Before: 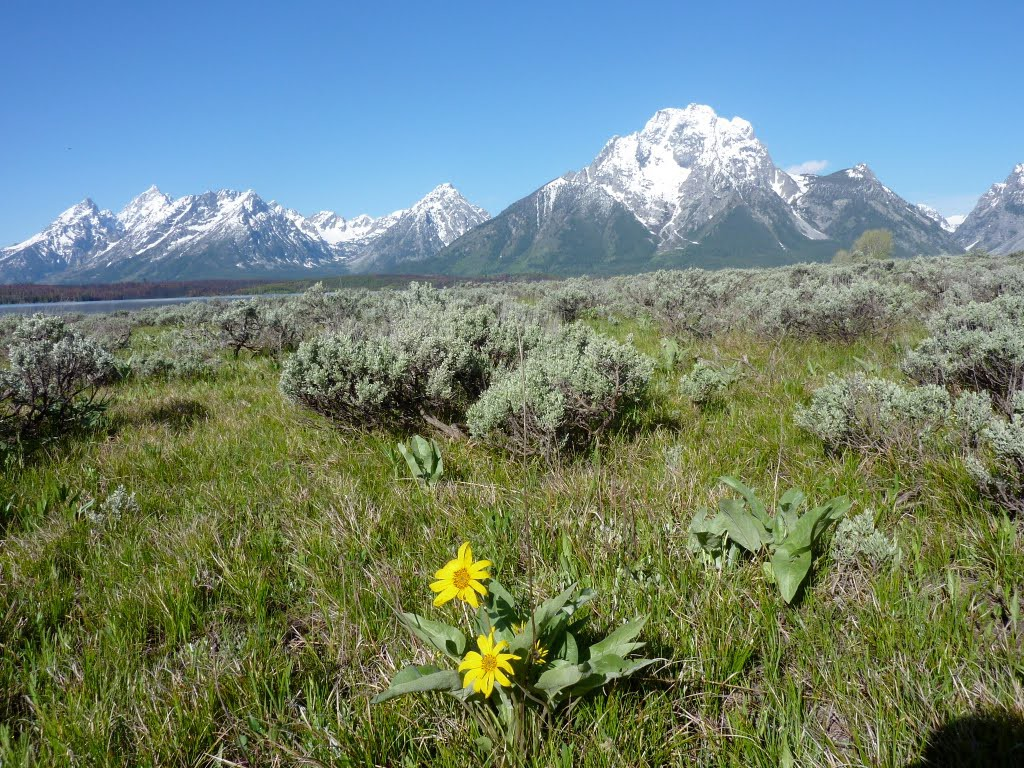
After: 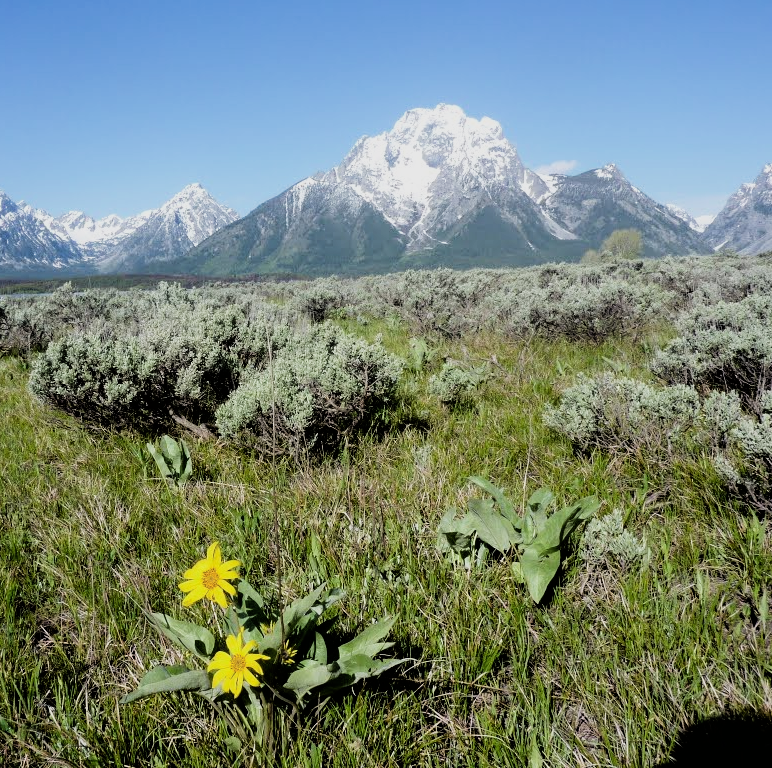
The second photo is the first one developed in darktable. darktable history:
crop and rotate: left 24.6%
filmic rgb: black relative exposure -5 EV, hardness 2.88, contrast 1.4, highlights saturation mix -30%
